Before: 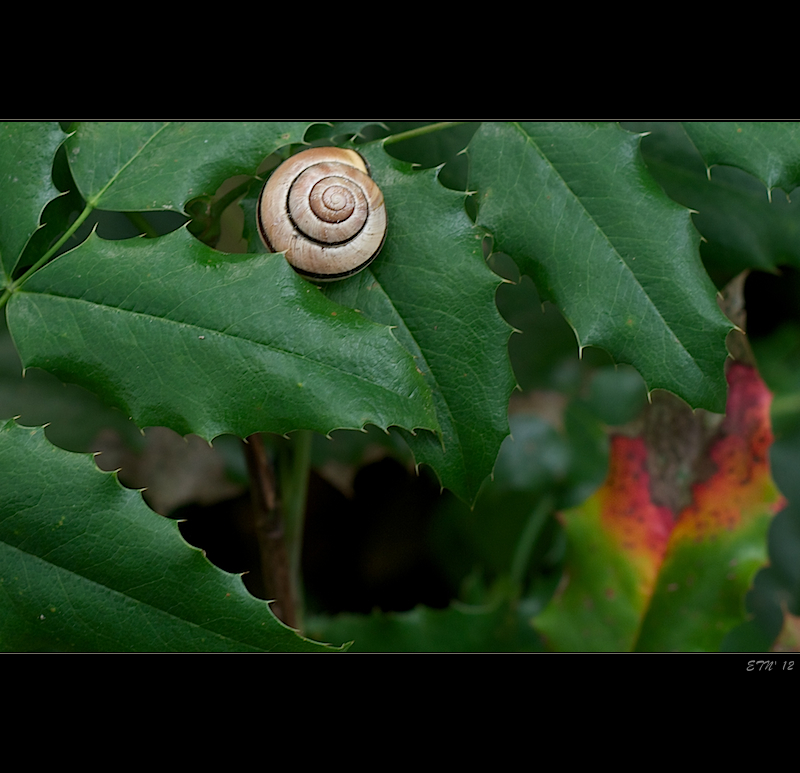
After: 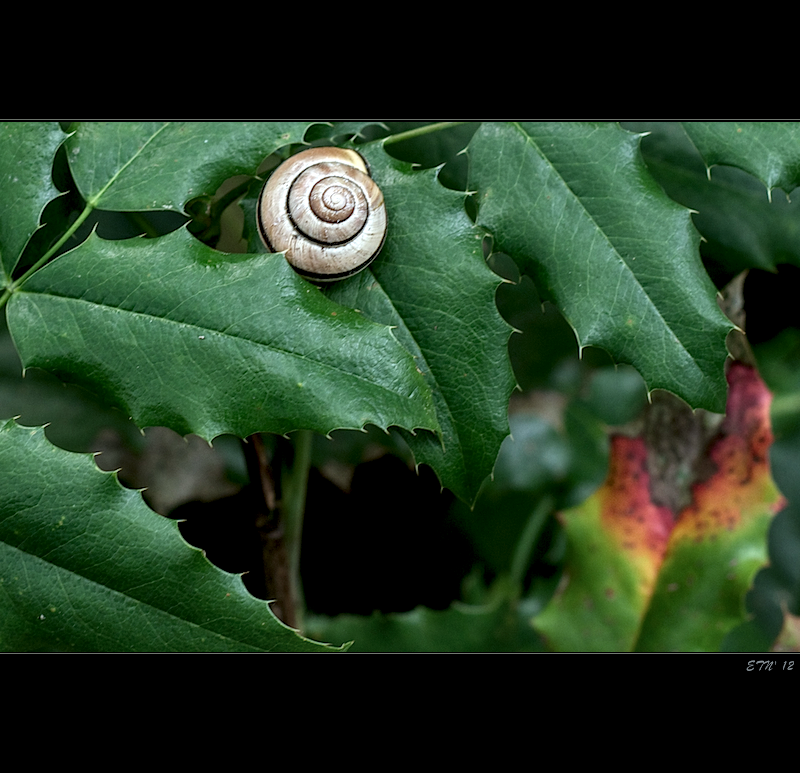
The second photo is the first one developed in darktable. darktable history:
white balance: red 0.925, blue 1.046
local contrast: highlights 19%, detail 186%
